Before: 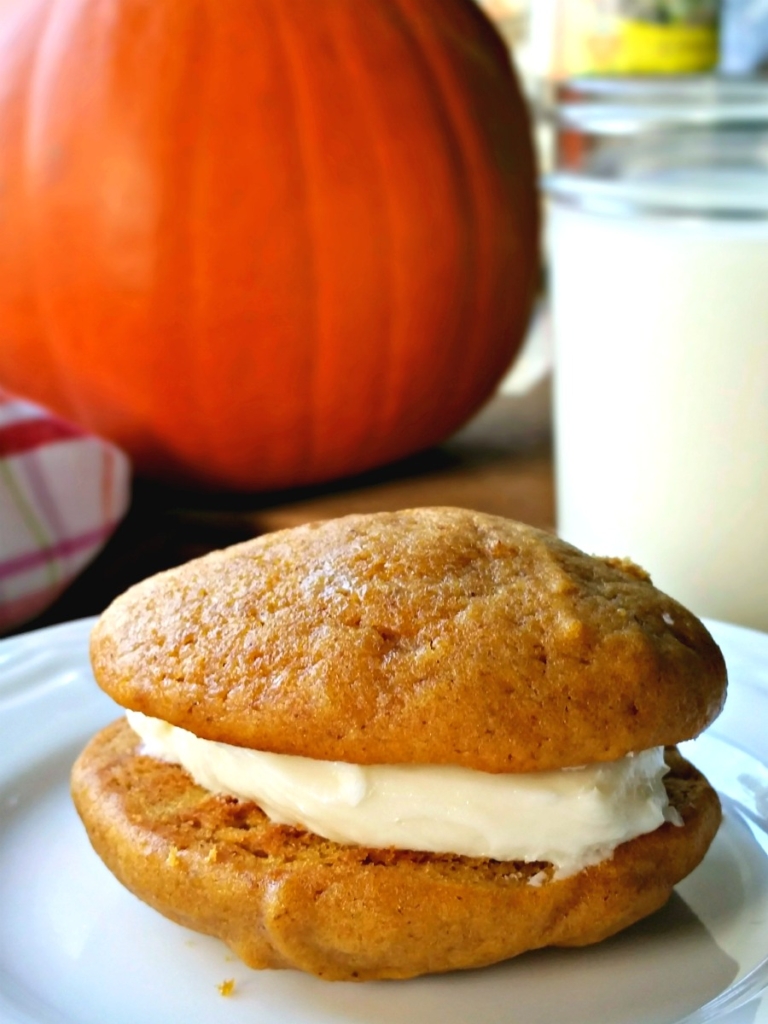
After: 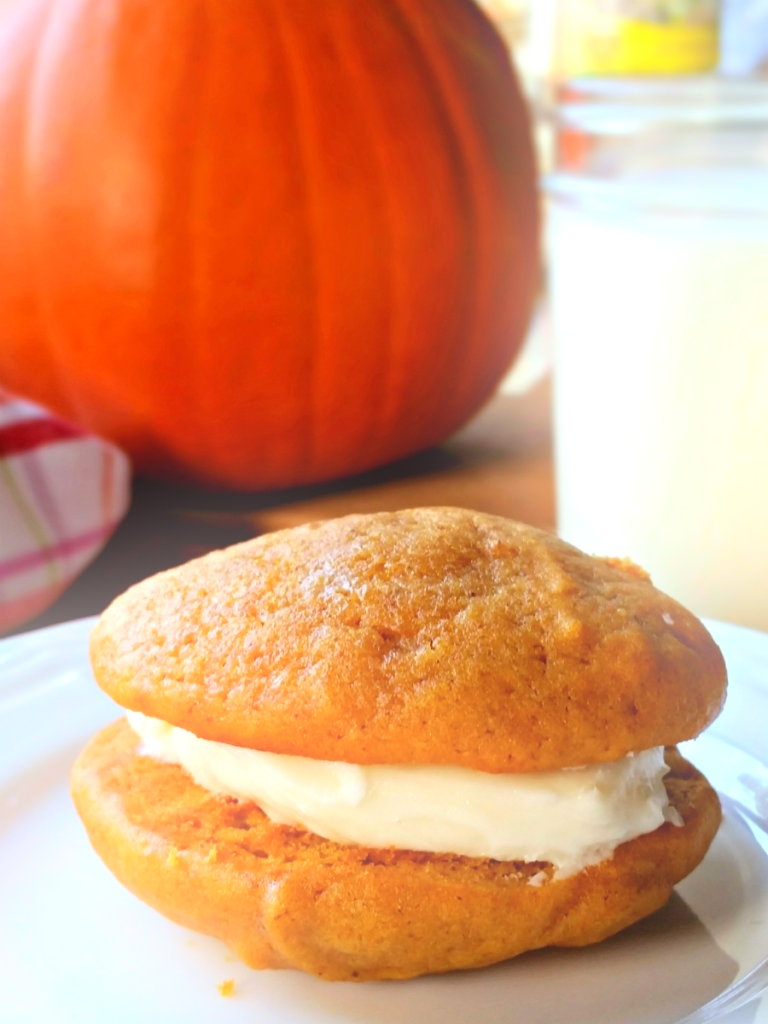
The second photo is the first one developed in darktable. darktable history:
bloom: on, module defaults
rgb levels: mode RGB, independent channels, levels [[0, 0.474, 1], [0, 0.5, 1], [0, 0.5, 1]]
